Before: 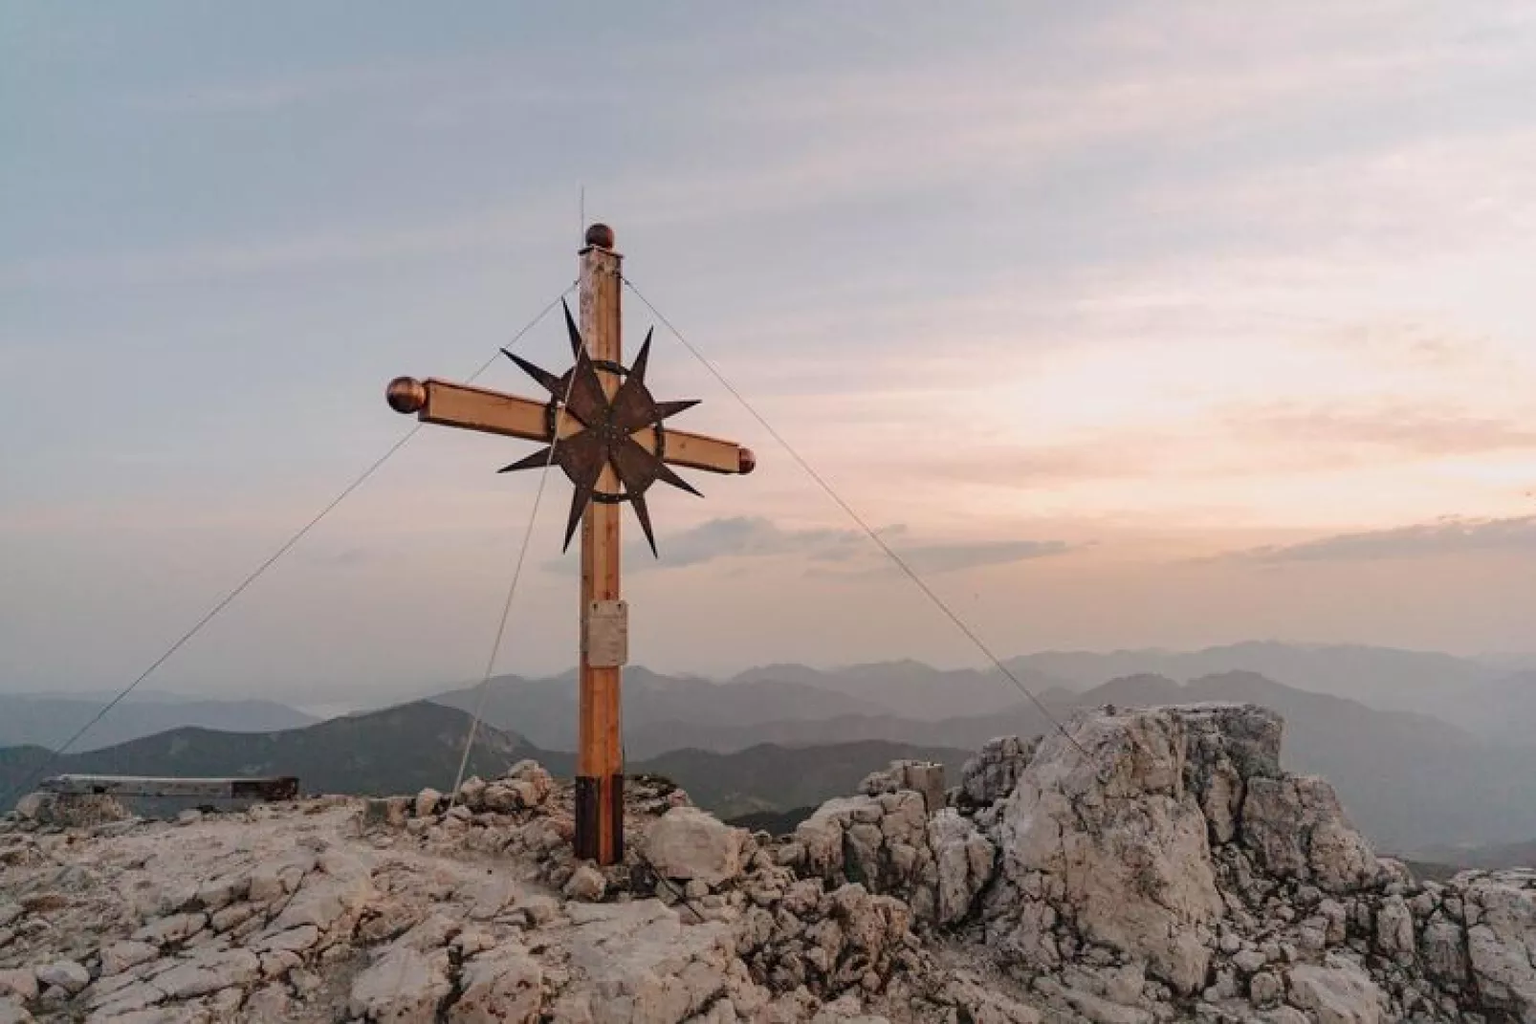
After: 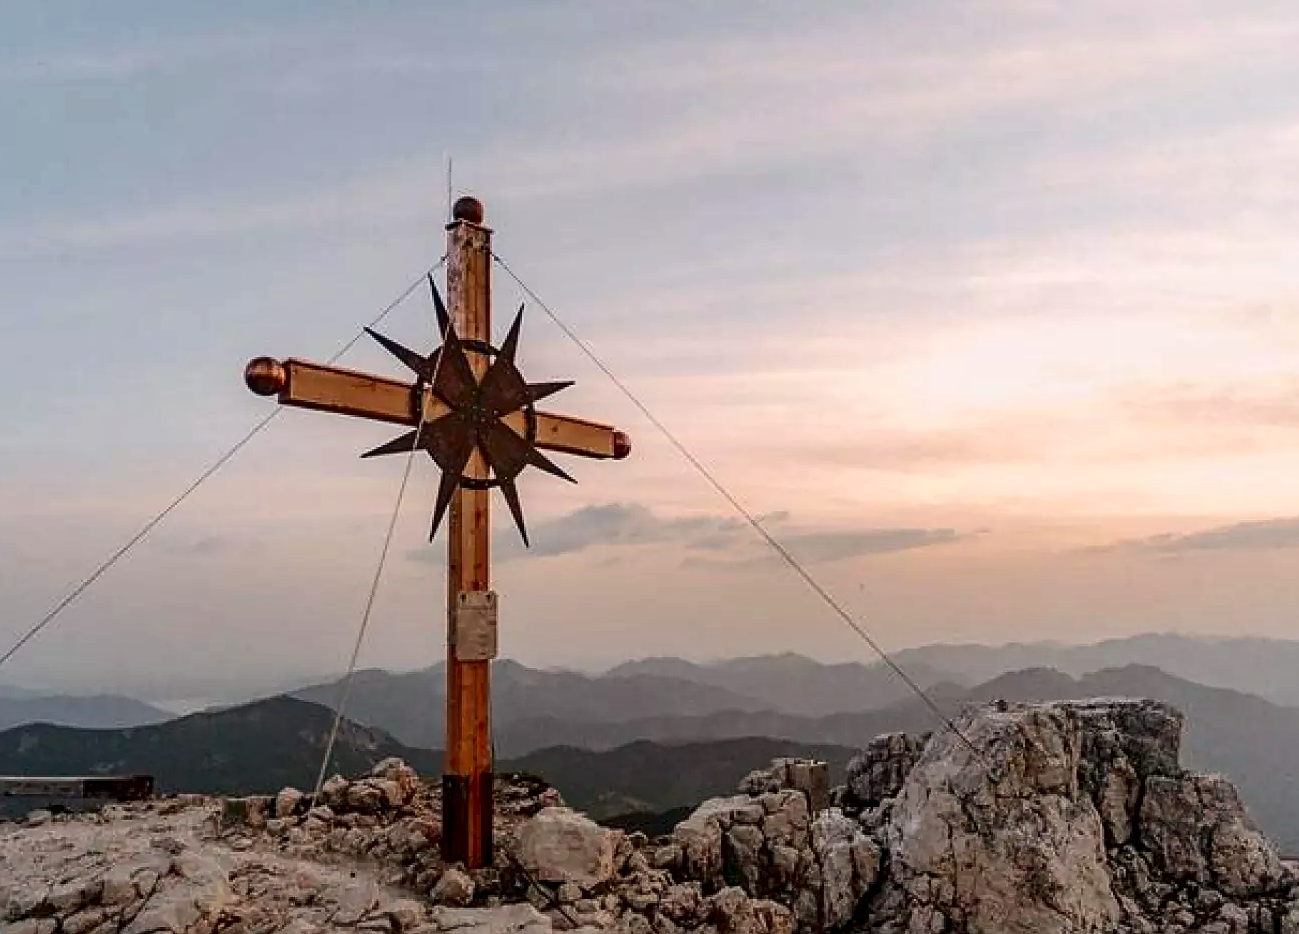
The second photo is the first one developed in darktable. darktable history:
crop: left 9.905%, top 3.495%, right 9.159%, bottom 9.214%
local contrast: on, module defaults
sharpen: on, module defaults
contrast brightness saturation: contrast 0.187, brightness -0.102, saturation 0.211
